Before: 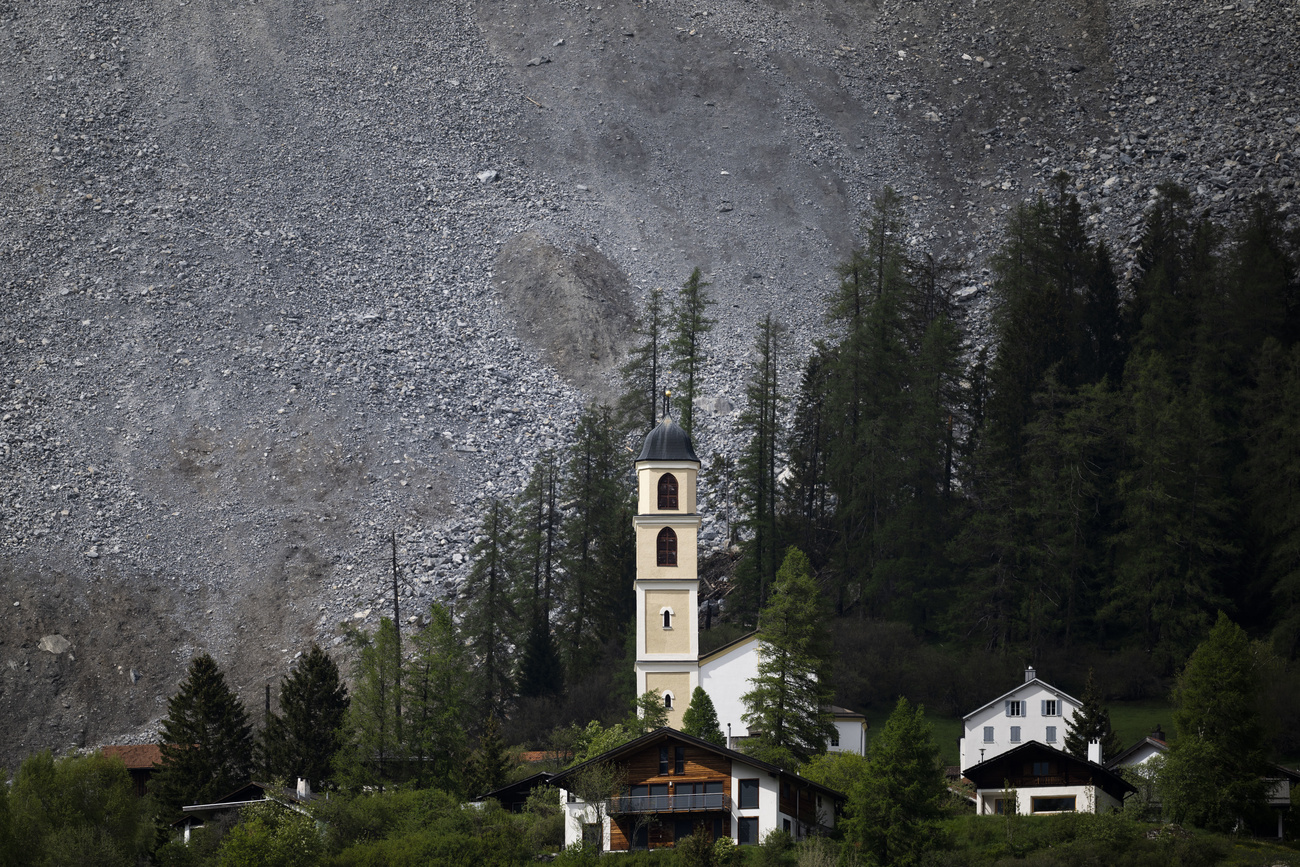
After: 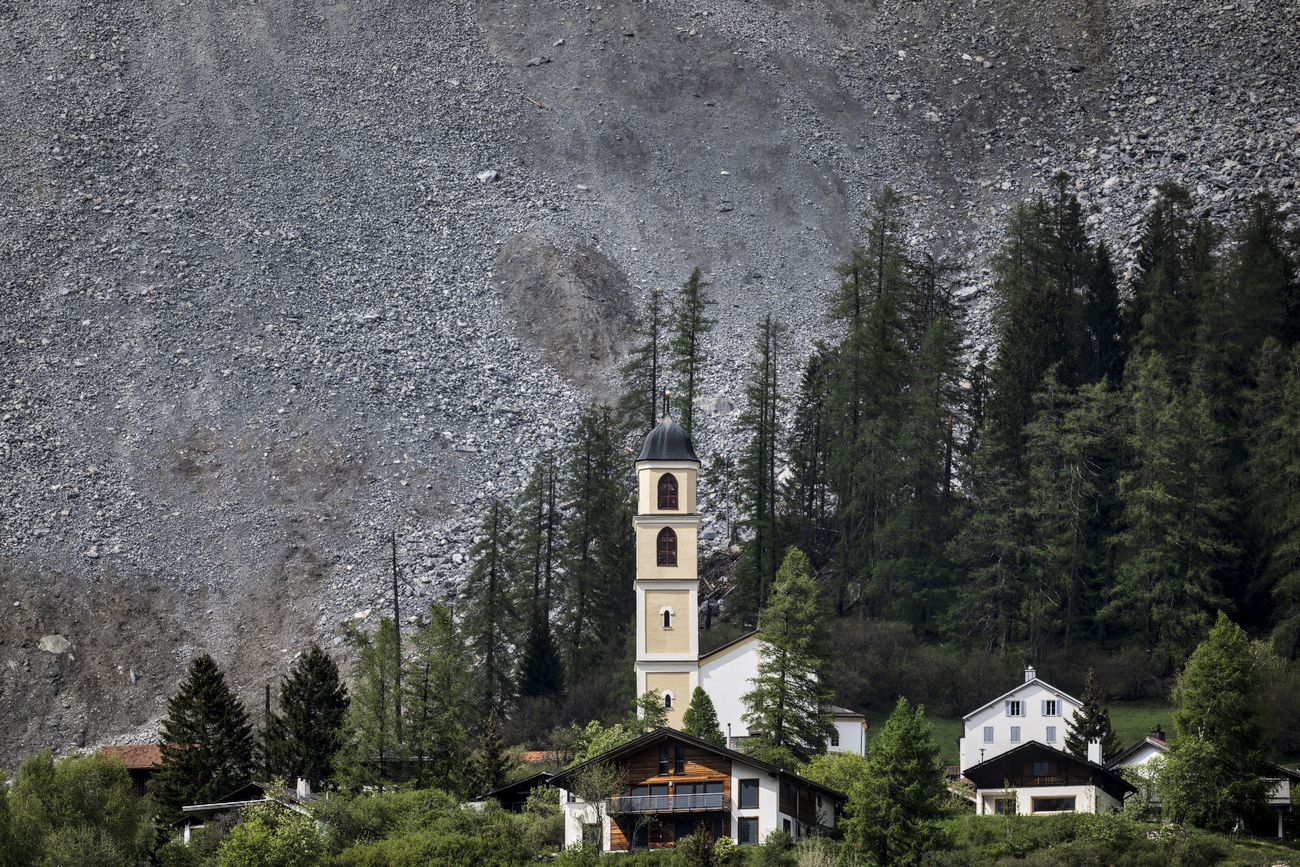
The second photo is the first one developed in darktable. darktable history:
shadows and highlights: shadows 58.49, soften with gaussian
local contrast: on, module defaults
